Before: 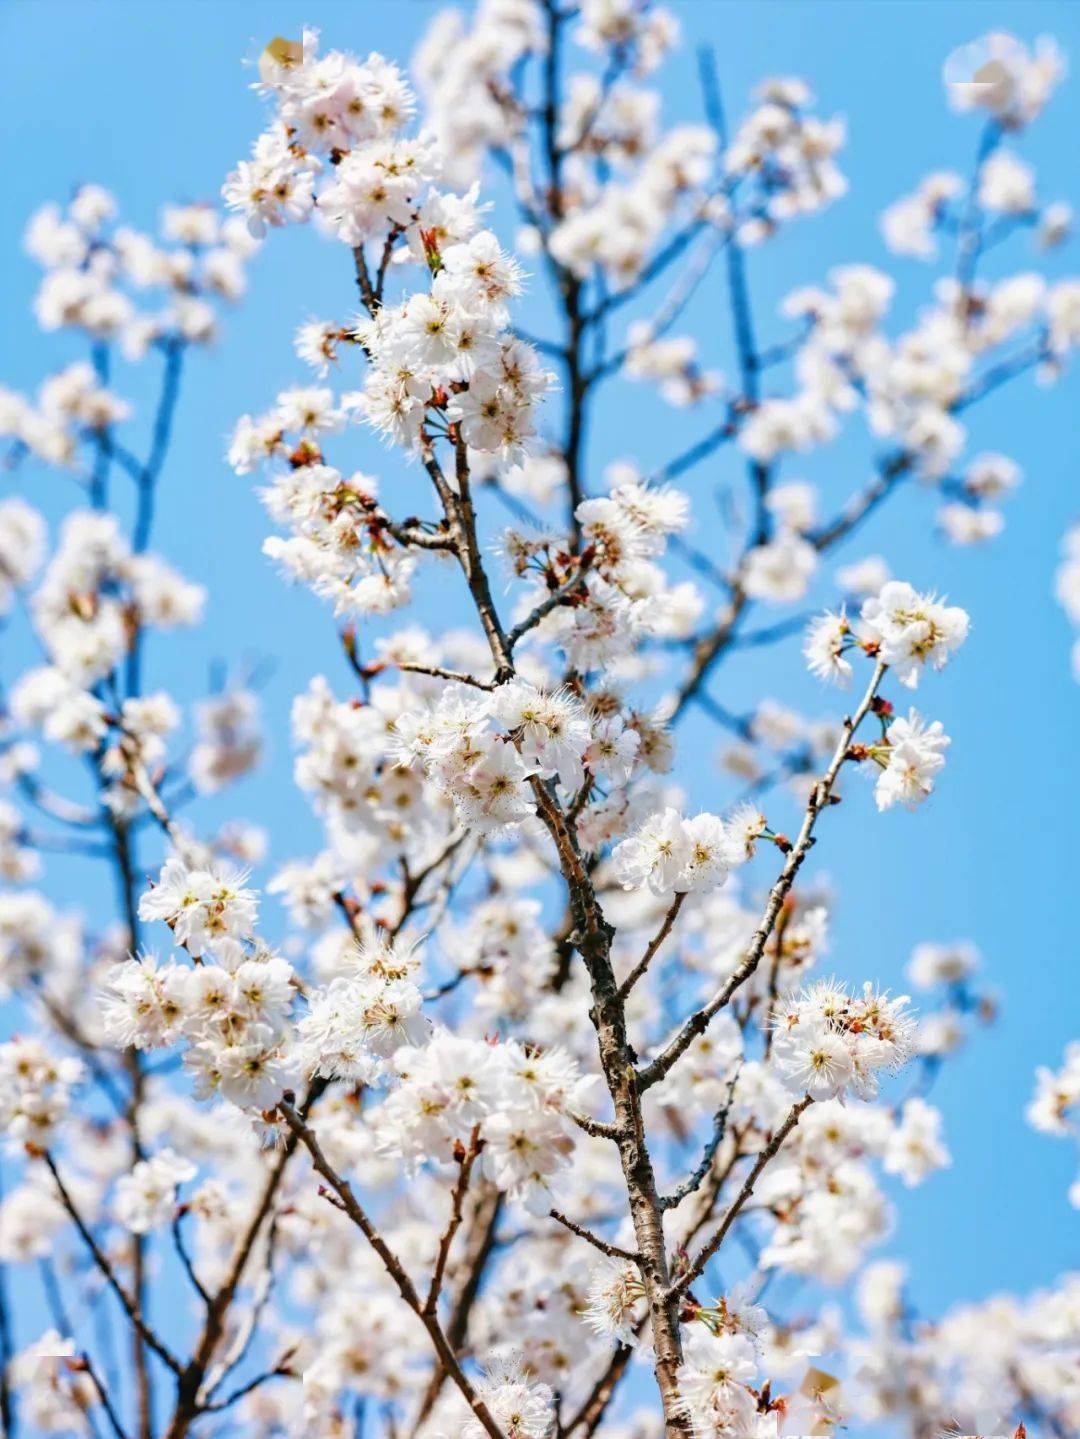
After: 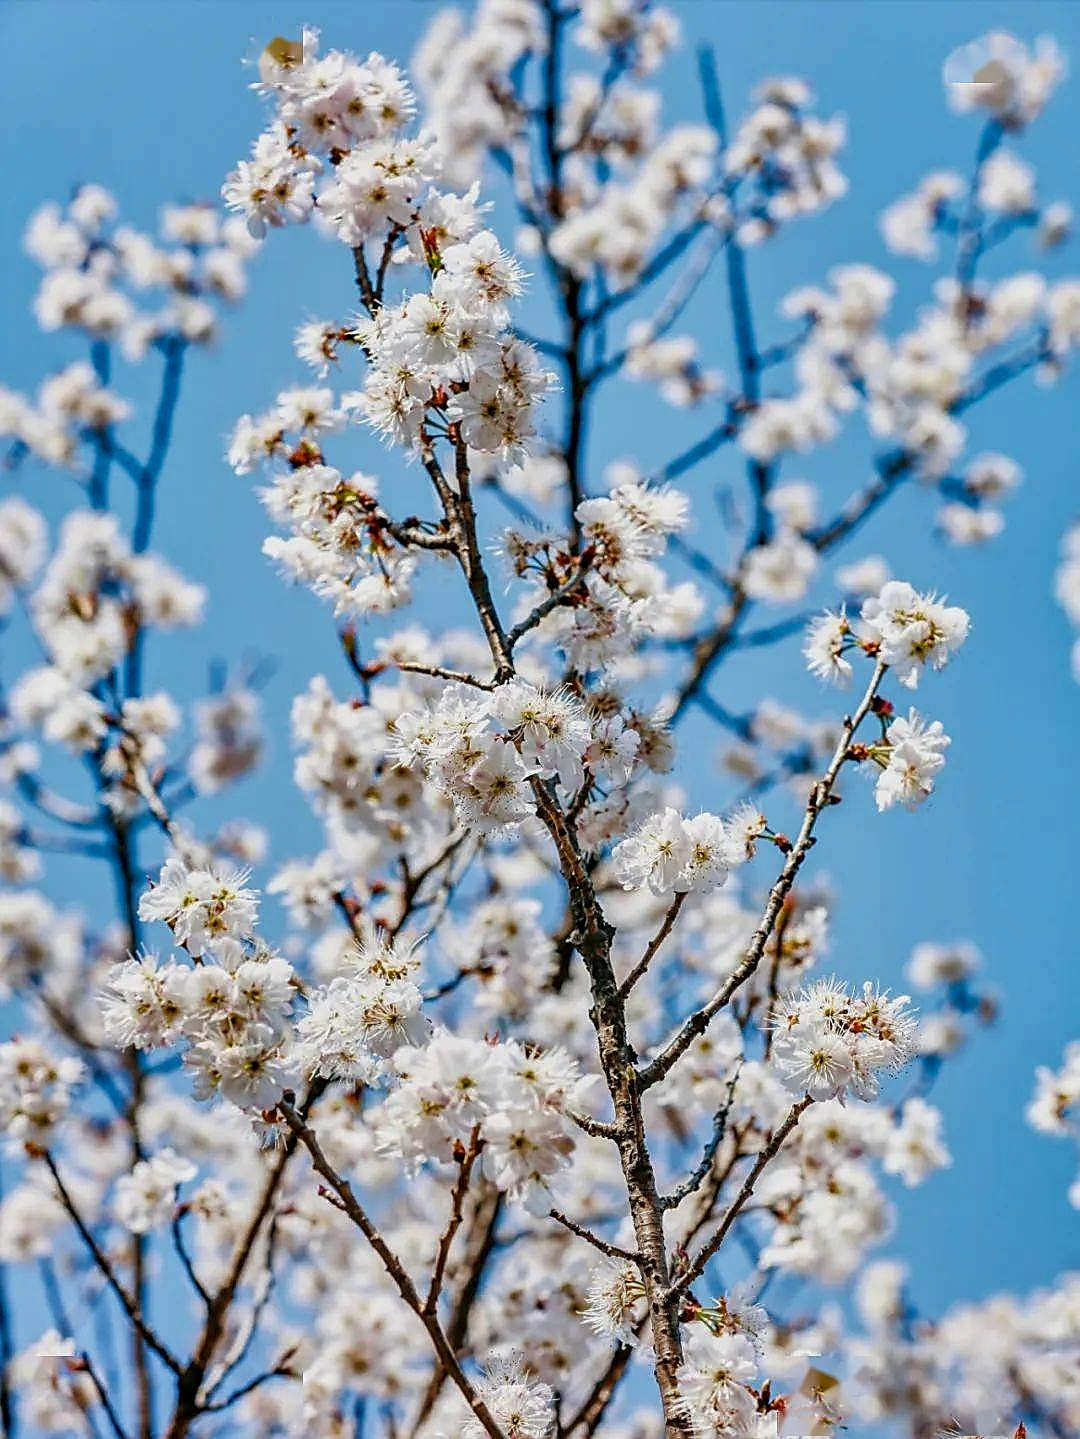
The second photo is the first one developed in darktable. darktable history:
sharpen: radius 1.4, amount 1.25, threshold 0.7
shadows and highlights: shadows 40, highlights -54, highlights color adjustment 46%, low approximation 0.01, soften with gaussian
exposure: exposure -0.36 EV, compensate highlight preservation false
local contrast: detail 130%
tone equalizer: on, module defaults
